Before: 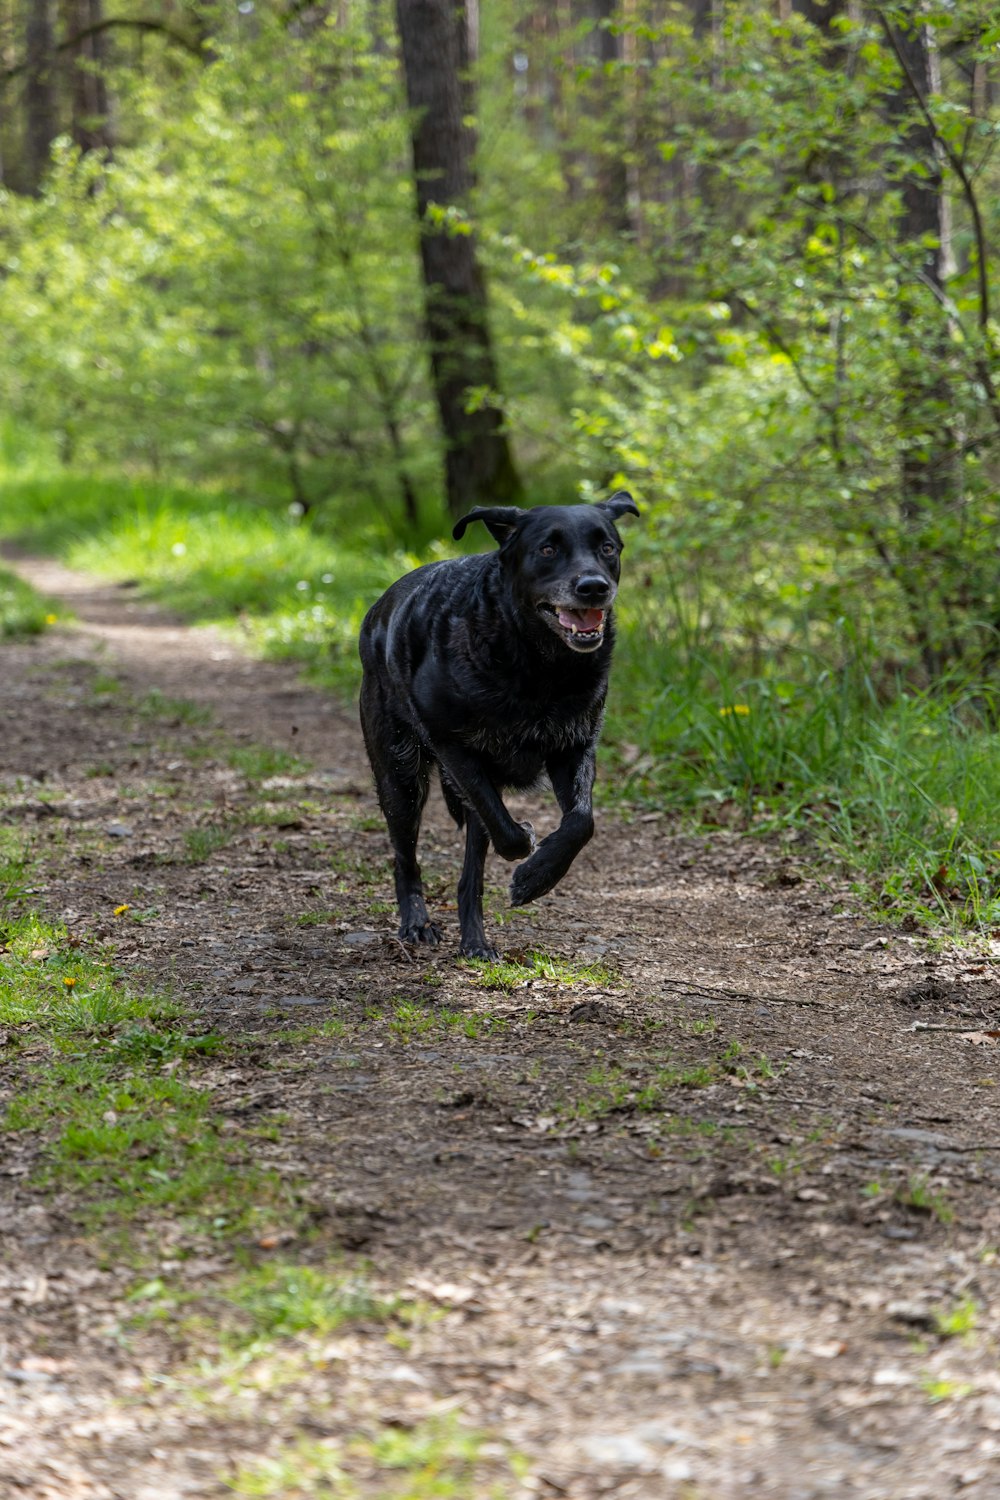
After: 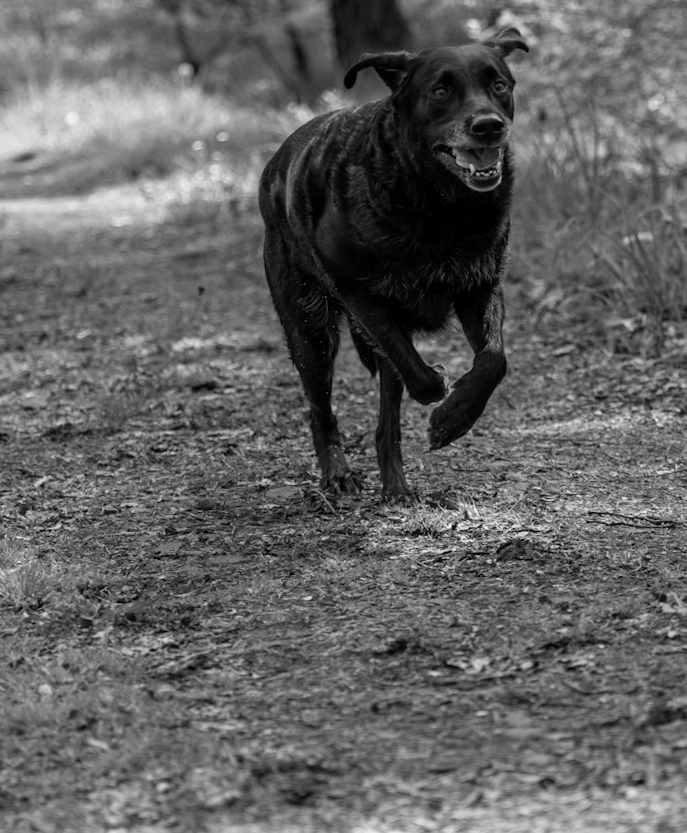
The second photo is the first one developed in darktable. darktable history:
monochrome: a -35.87, b 49.73, size 1.7
contrast brightness saturation: contrast 0.08, saturation 0.2
crop: left 13.312%, top 31.28%, right 24.627%, bottom 15.582%
rotate and perspective: rotation -4.25°, automatic cropping off
